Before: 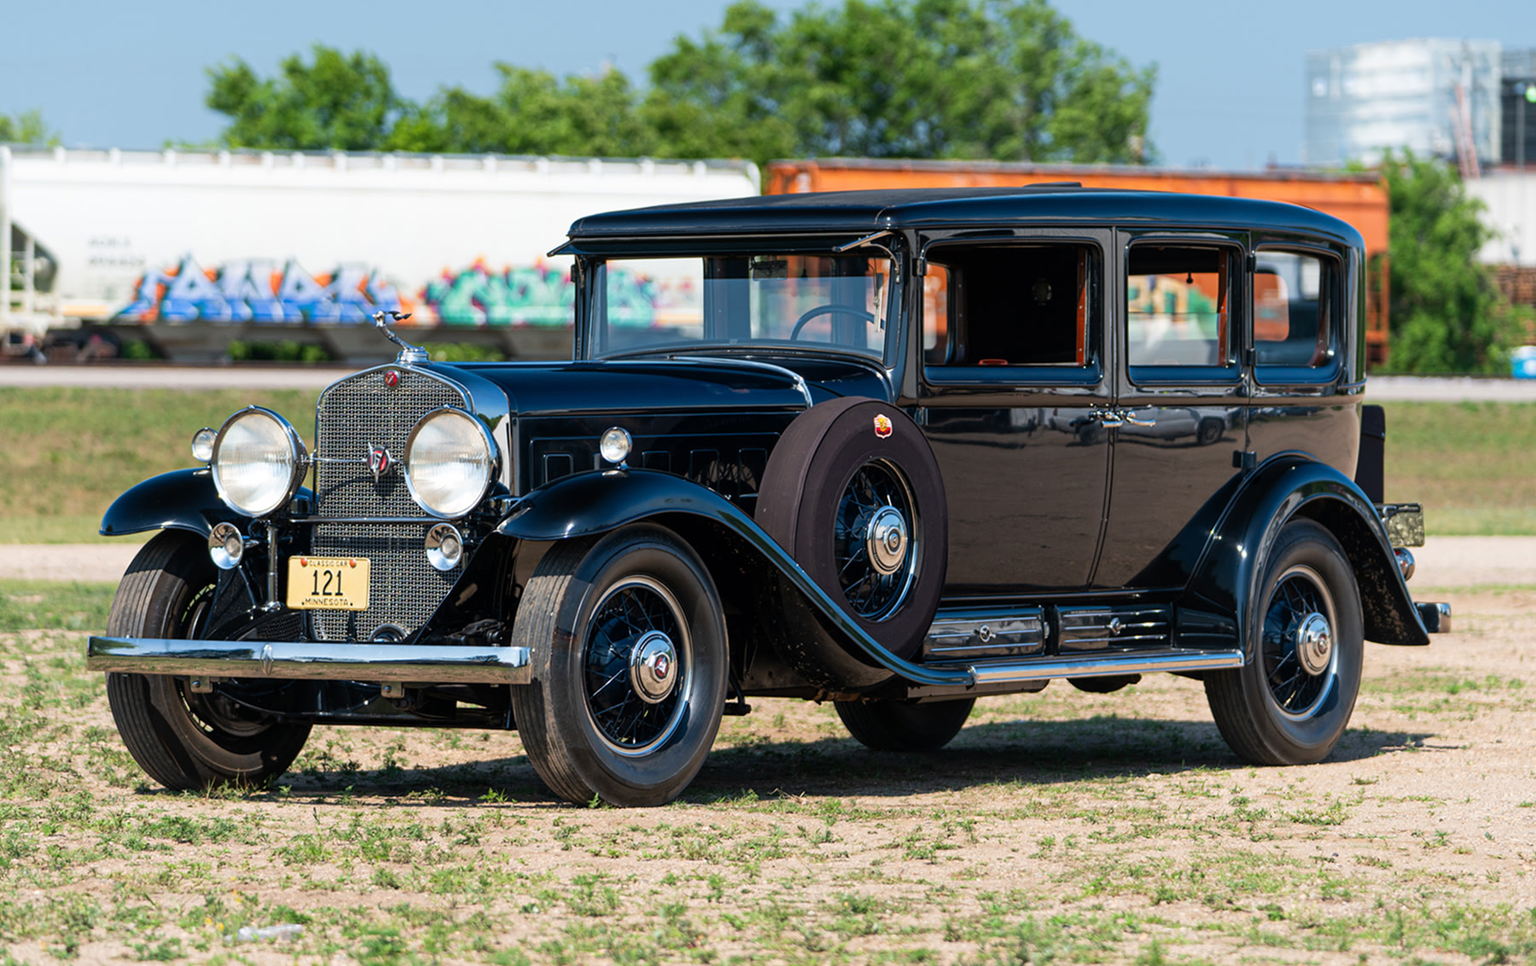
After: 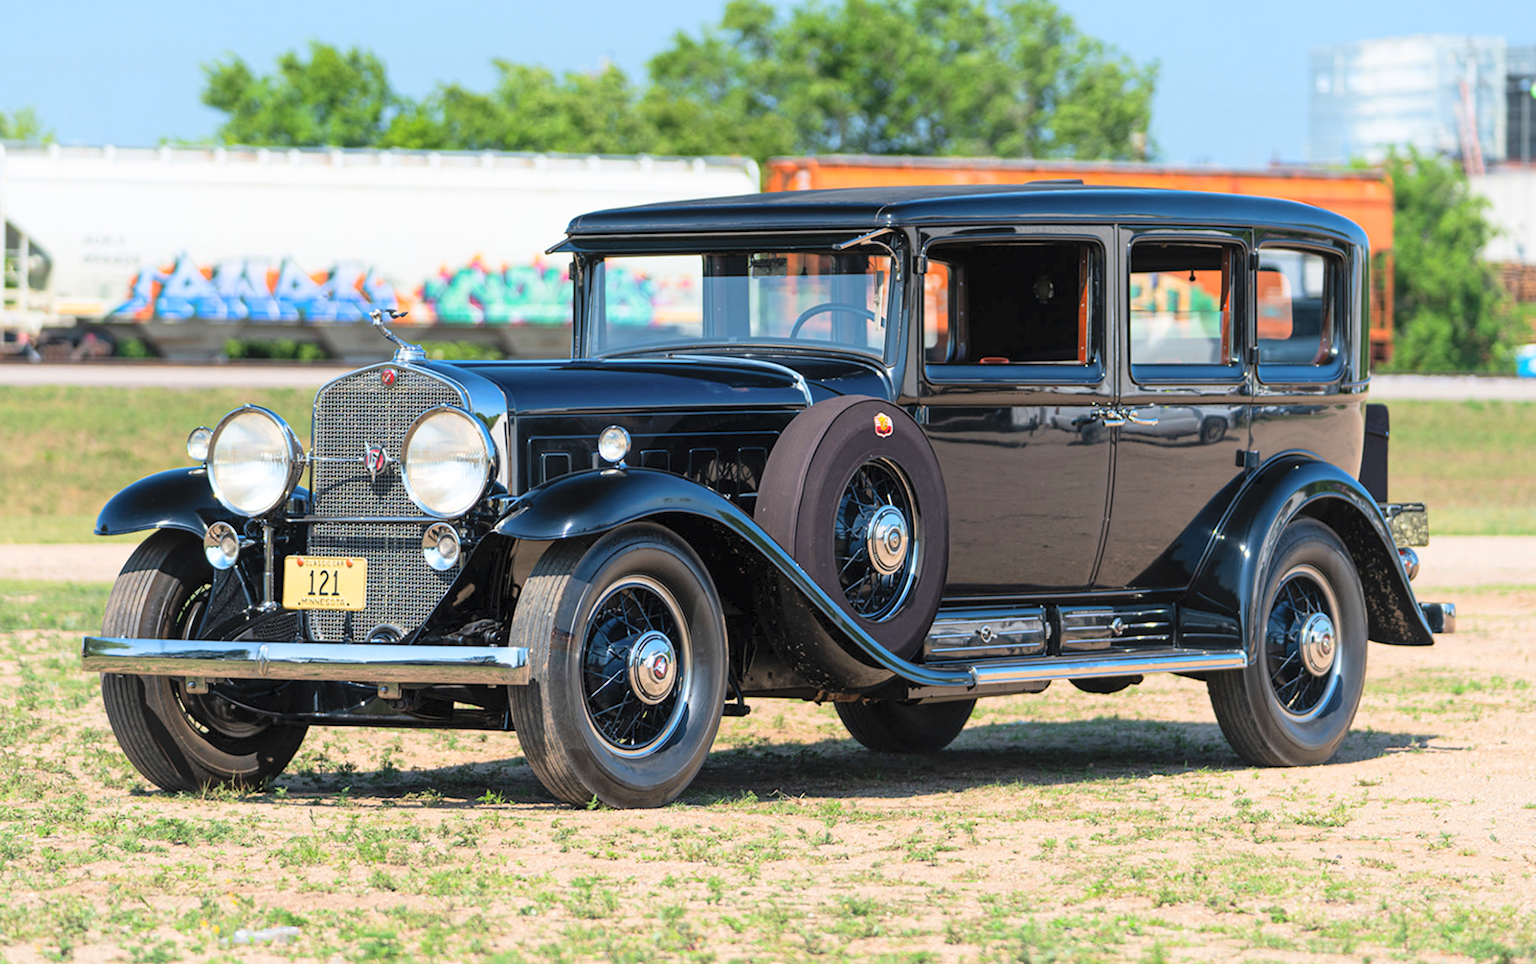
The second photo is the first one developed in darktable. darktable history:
crop: left 0.434%, top 0.485%, right 0.244%, bottom 0.386%
contrast brightness saturation: contrast 0.1, brightness 0.3, saturation 0.14
